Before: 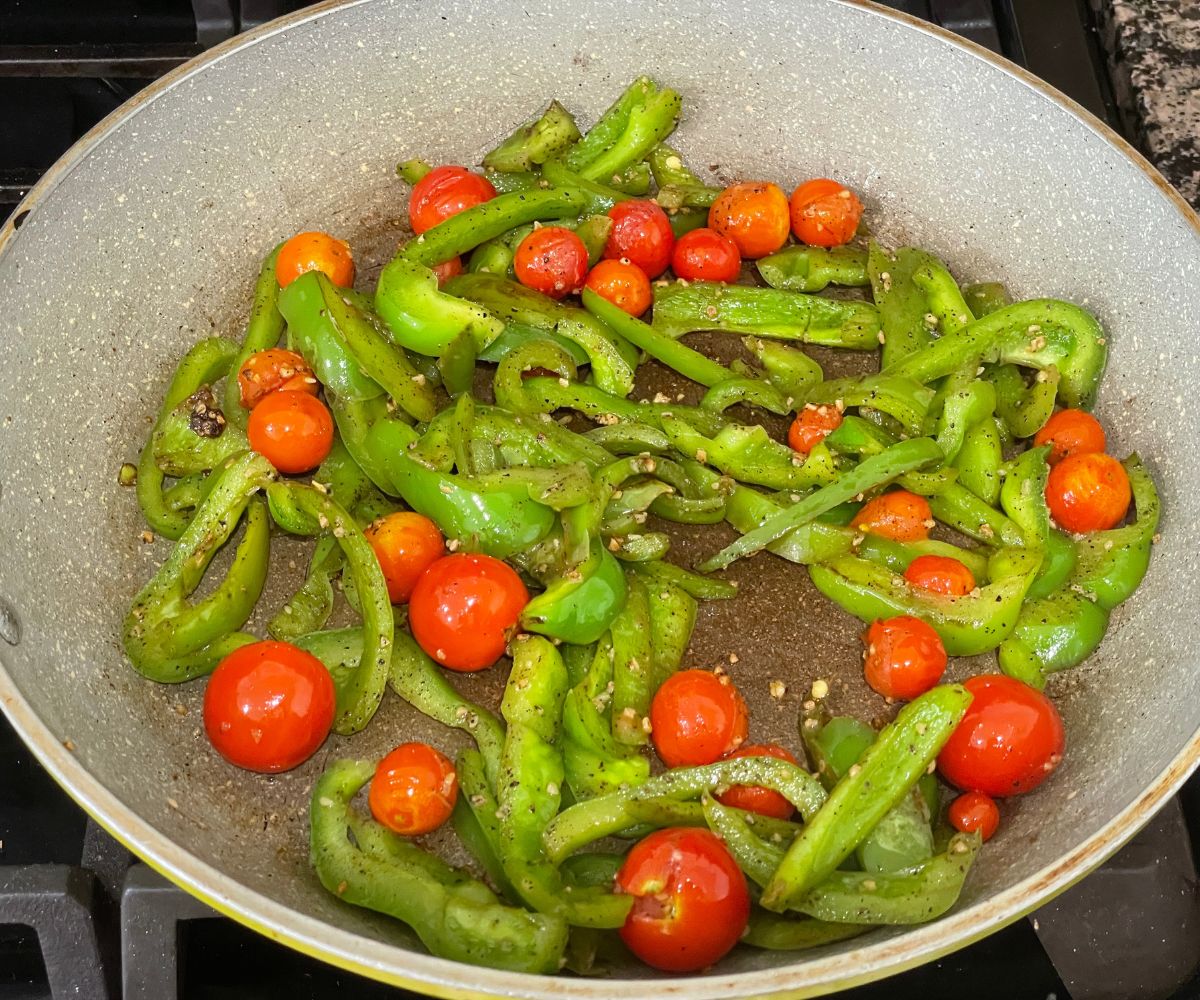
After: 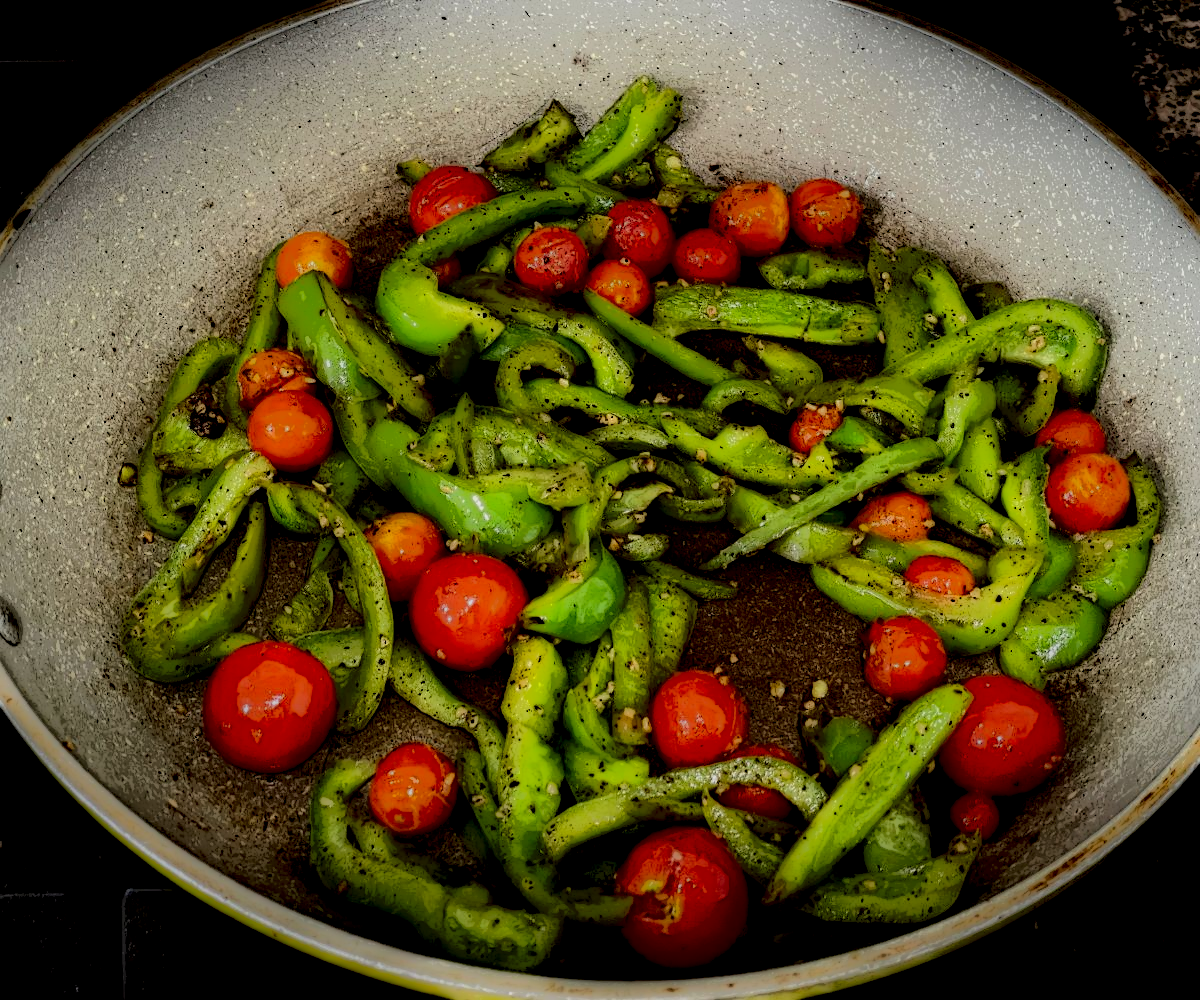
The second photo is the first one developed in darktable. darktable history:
local contrast: highlights 1%, shadows 232%, detail 164%, midtone range 0.001
contrast brightness saturation: contrast 0.289
tone equalizer: edges refinement/feathering 500, mask exposure compensation -1.57 EV, preserve details no
